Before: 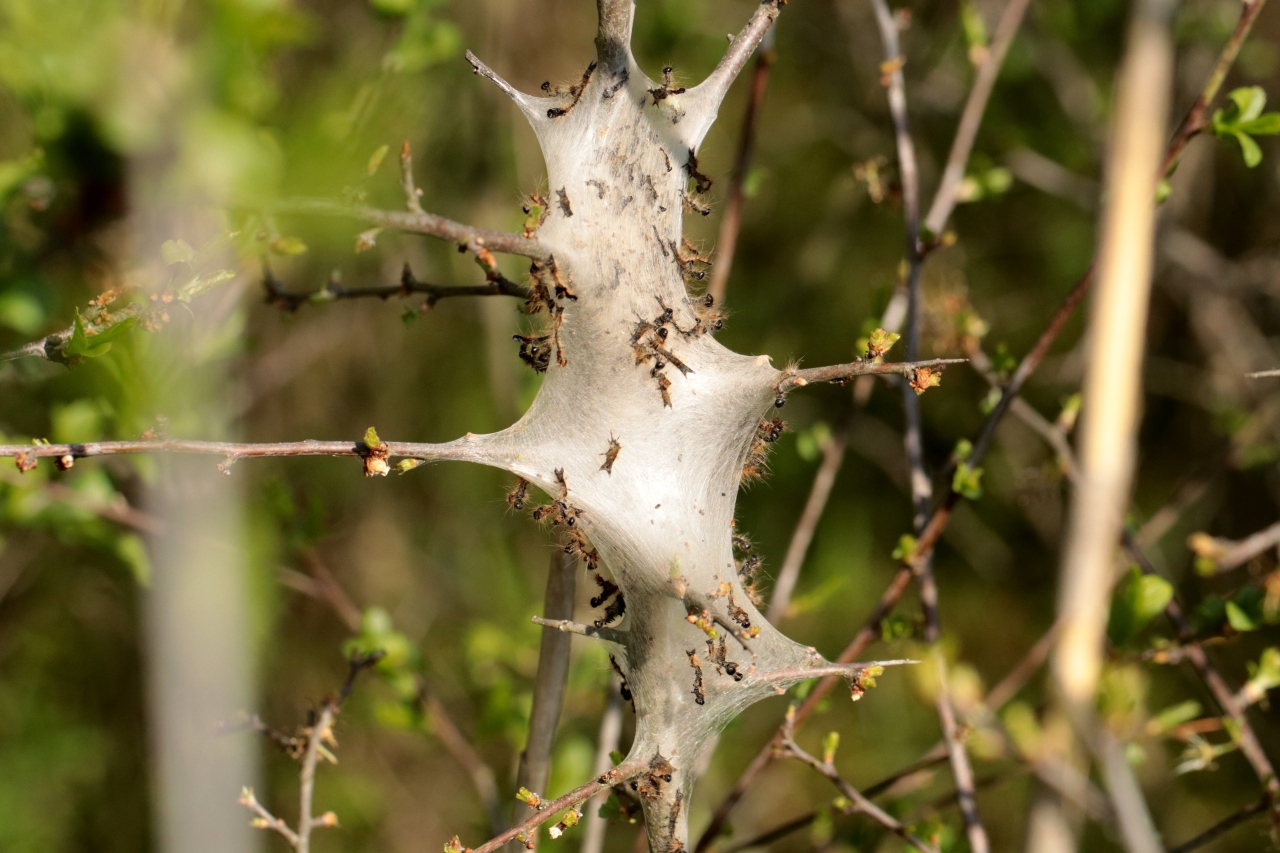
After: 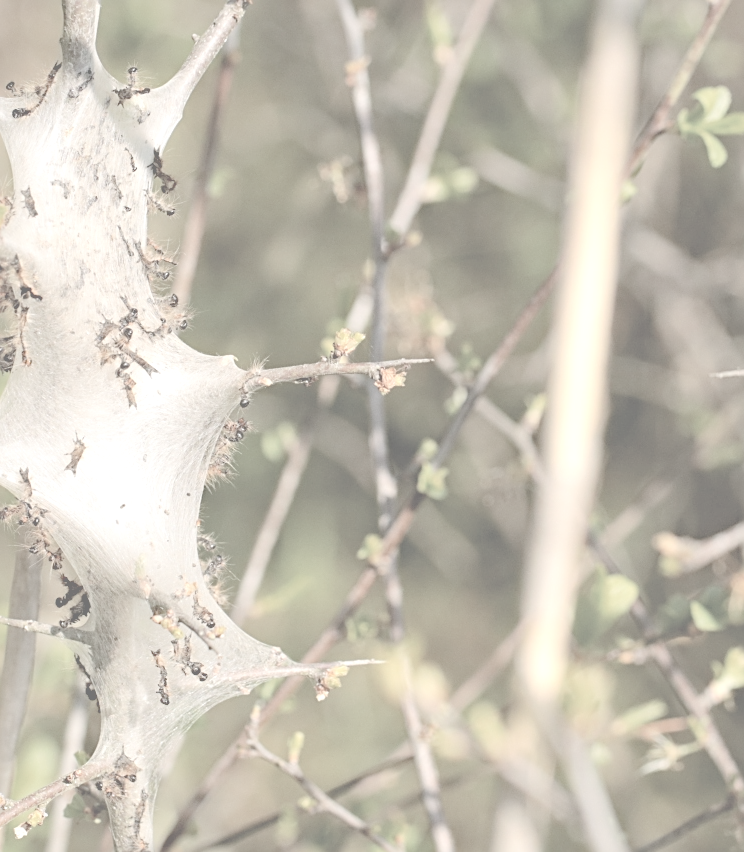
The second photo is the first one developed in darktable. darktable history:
crop: left 41.864%
contrast brightness saturation: contrast -0.329, brightness 0.746, saturation -0.777
exposure: black level correction 0, exposure 1.199 EV, compensate exposure bias true, compensate highlight preservation false
sharpen: on, module defaults
levels: mode automatic, levels [0, 0.476, 0.951]
haze removal: compatibility mode true, adaptive false
